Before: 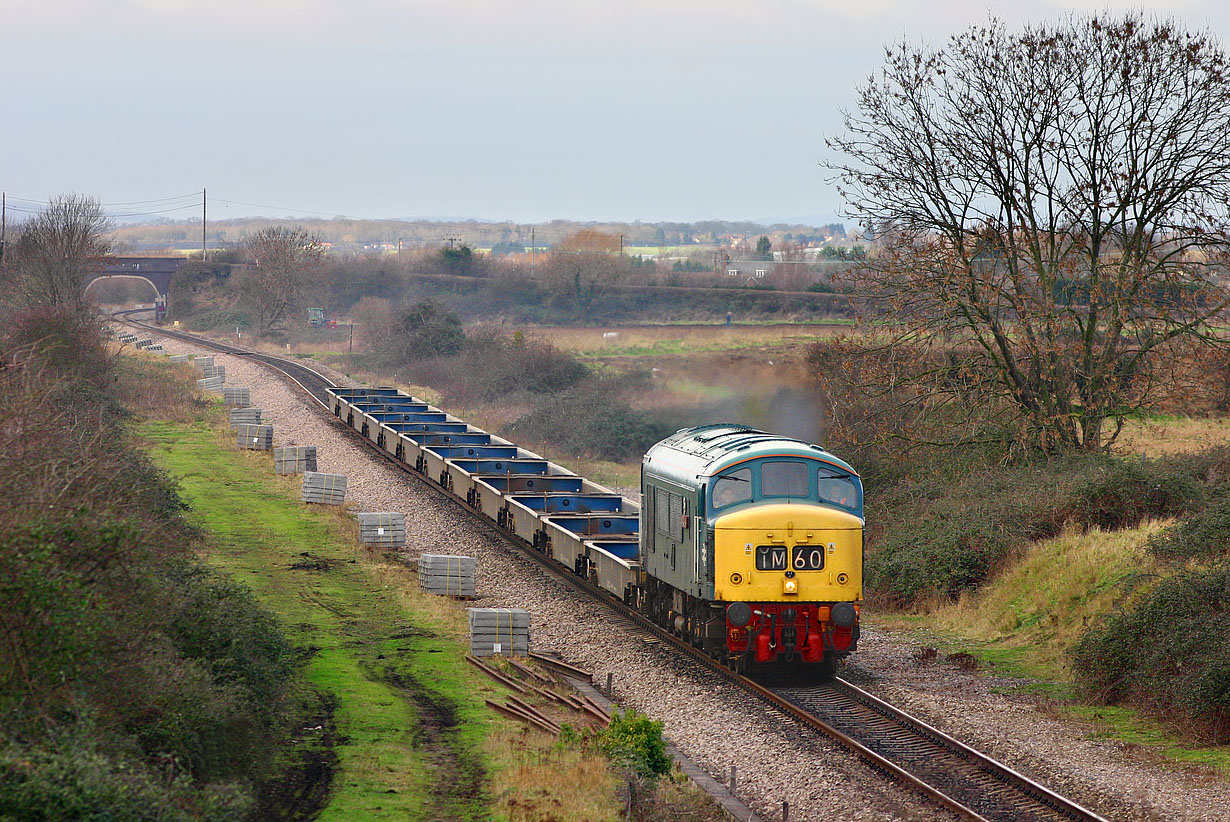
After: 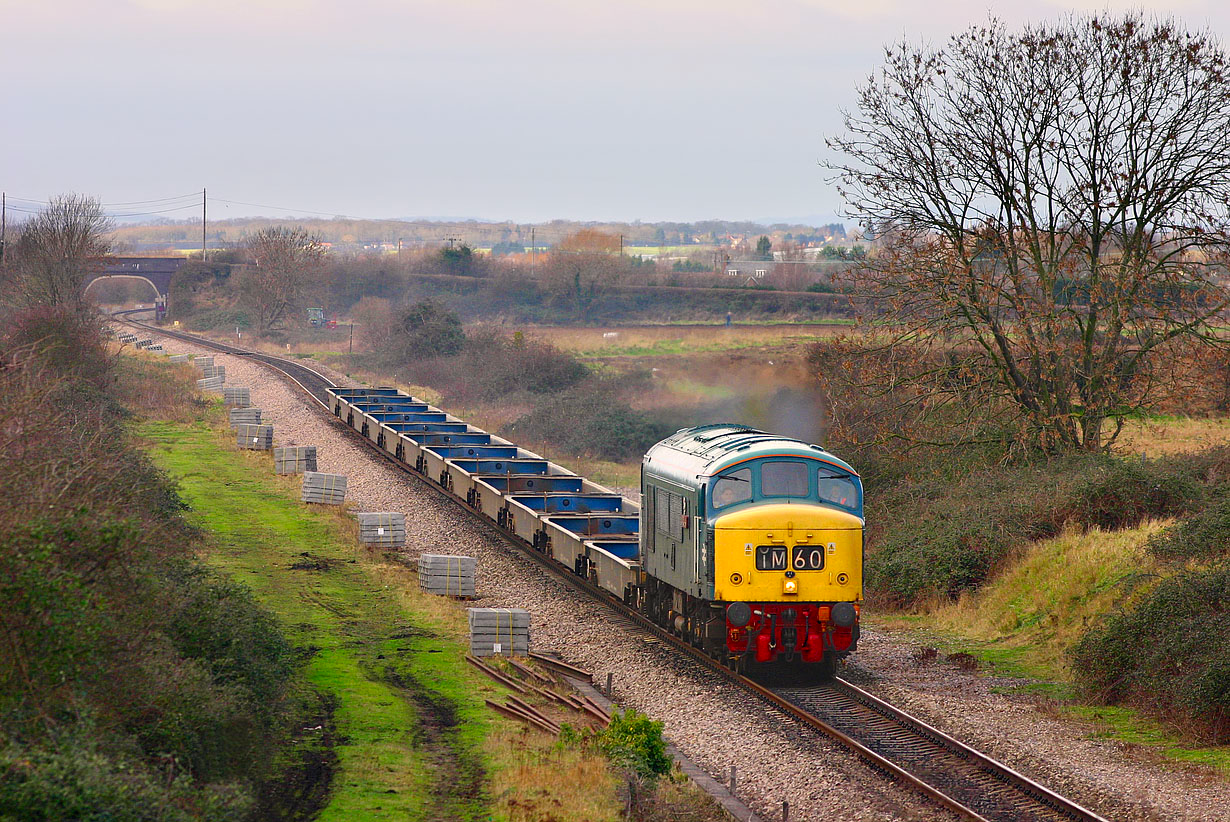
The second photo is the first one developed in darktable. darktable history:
color correction: highlights a* 3.22, highlights b* 1.93, saturation 1.19
fill light: on, module defaults
